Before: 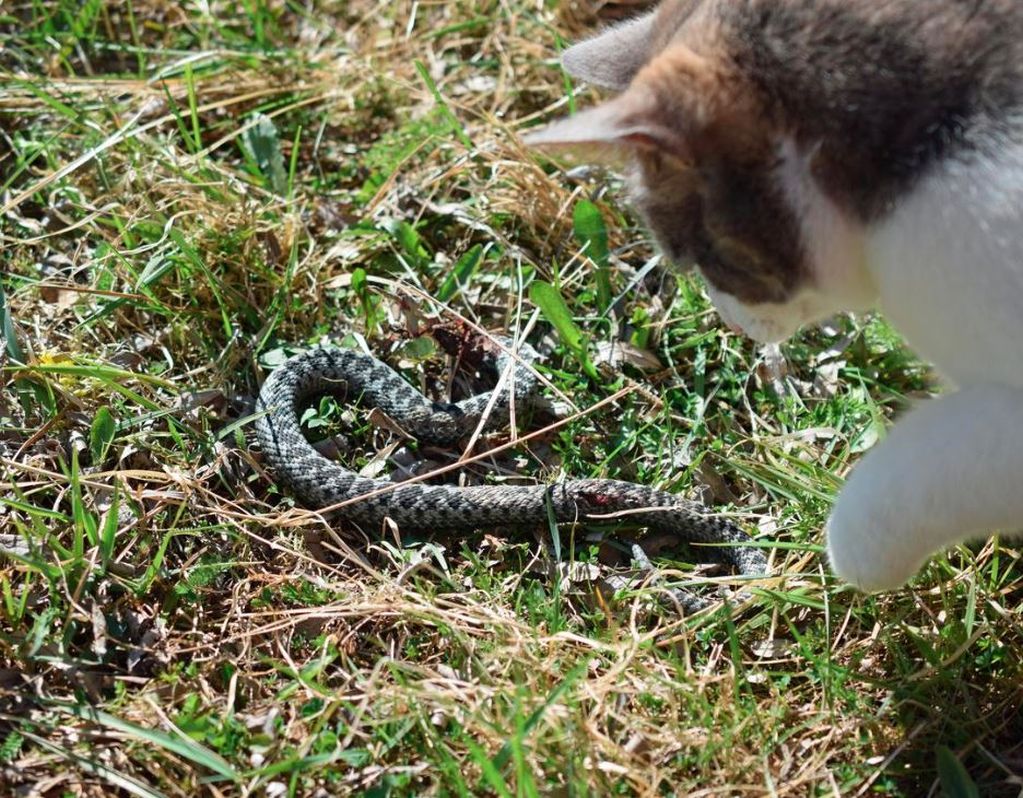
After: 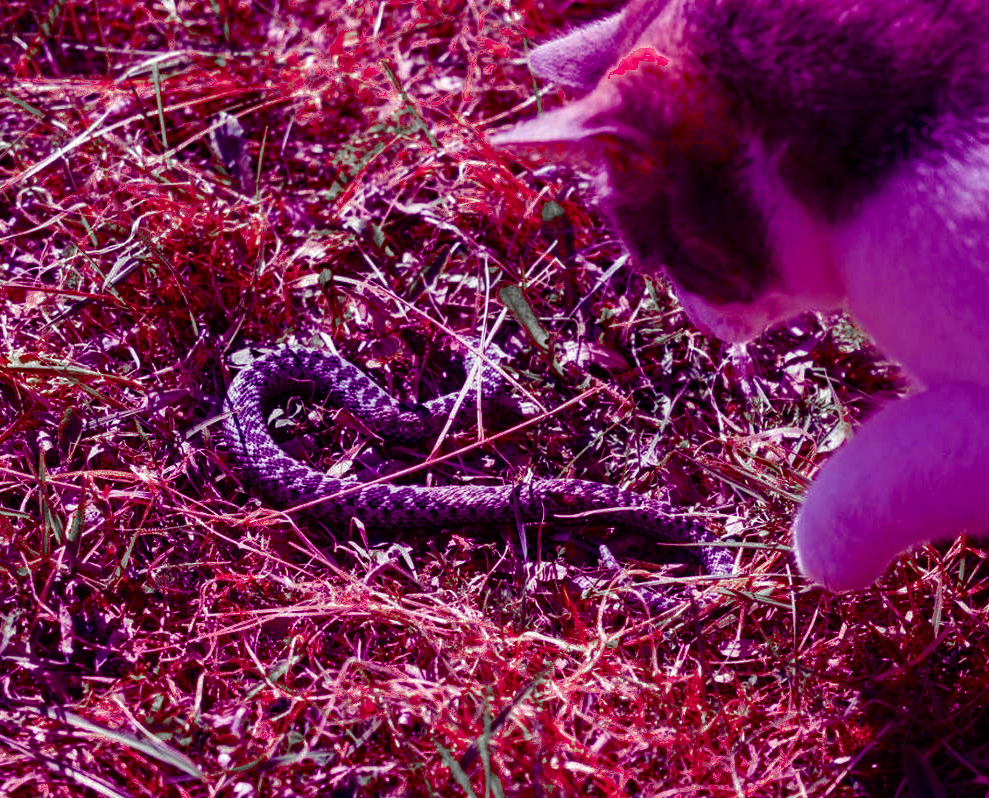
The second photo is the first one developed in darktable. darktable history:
color balance: mode lift, gamma, gain (sRGB), lift [1, 1, 0.101, 1]
local contrast: on, module defaults
crop and rotate: left 3.238%
color zones: curves: ch0 [(0, 0.278) (0.143, 0.5) (0.286, 0.5) (0.429, 0.5) (0.571, 0.5) (0.714, 0.5) (0.857, 0.5) (1, 0.5)]; ch1 [(0, 1) (0.143, 0.165) (0.286, 0) (0.429, 0) (0.571, 0) (0.714, 0) (0.857, 0.5) (1, 0.5)]; ch2 [(0, 0.508) (0.143, 0.5) (0.286, 0.5) (0.429, 0.5) (0.571, 0.5) (0.714, 0.5) (0.857, 0.5) (1, 0.5)]
levels: mode automatic, black 0.023%, white 99.97%, levels [0.062, 0.494, 0.925]
